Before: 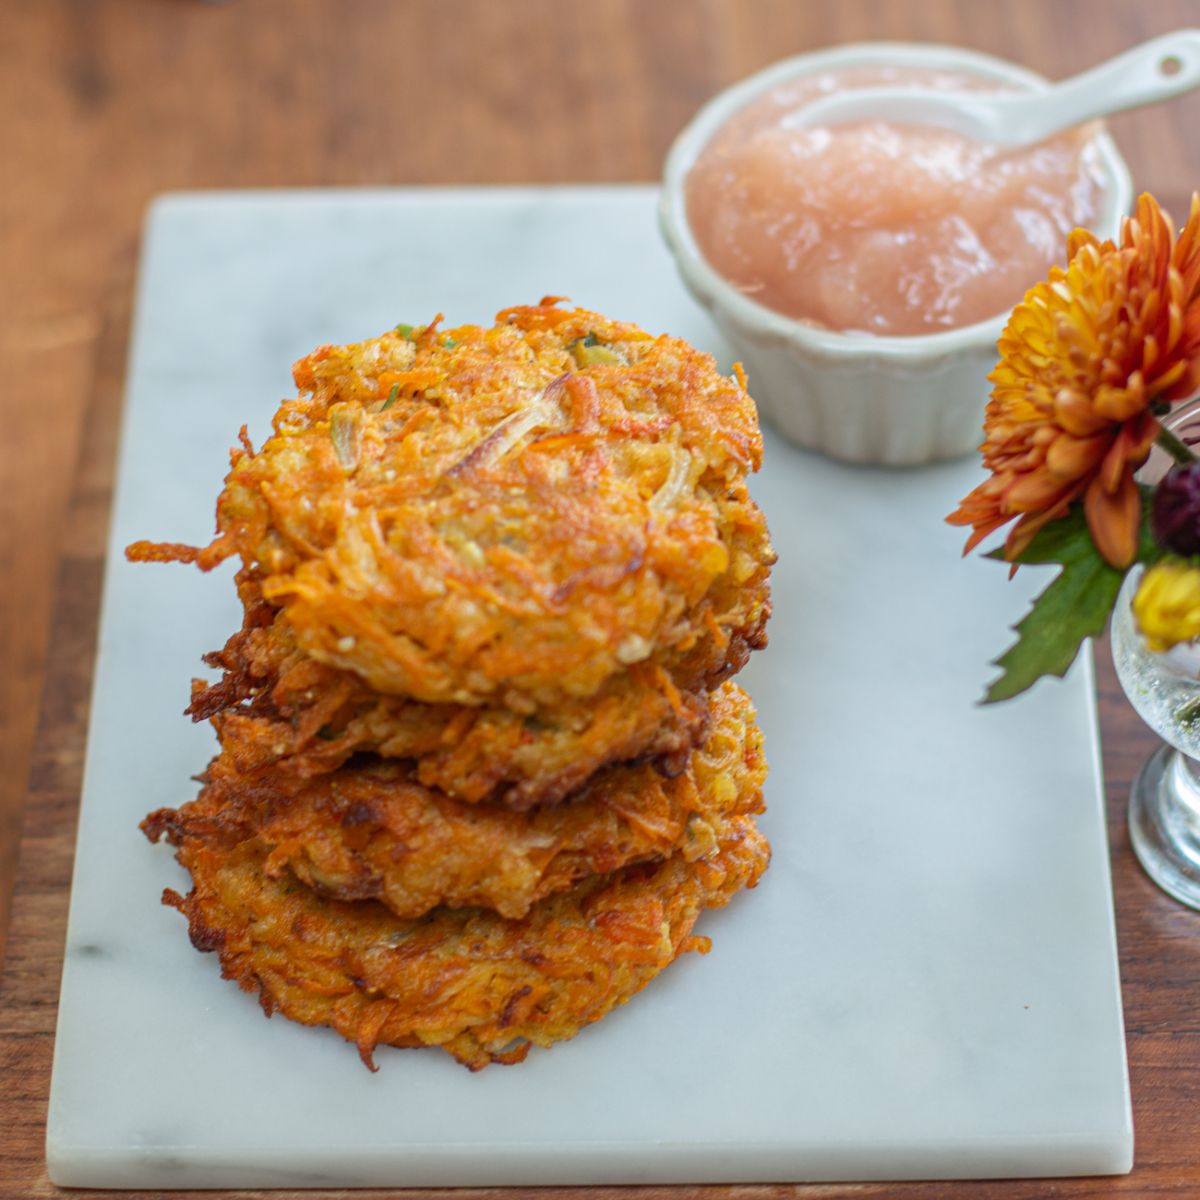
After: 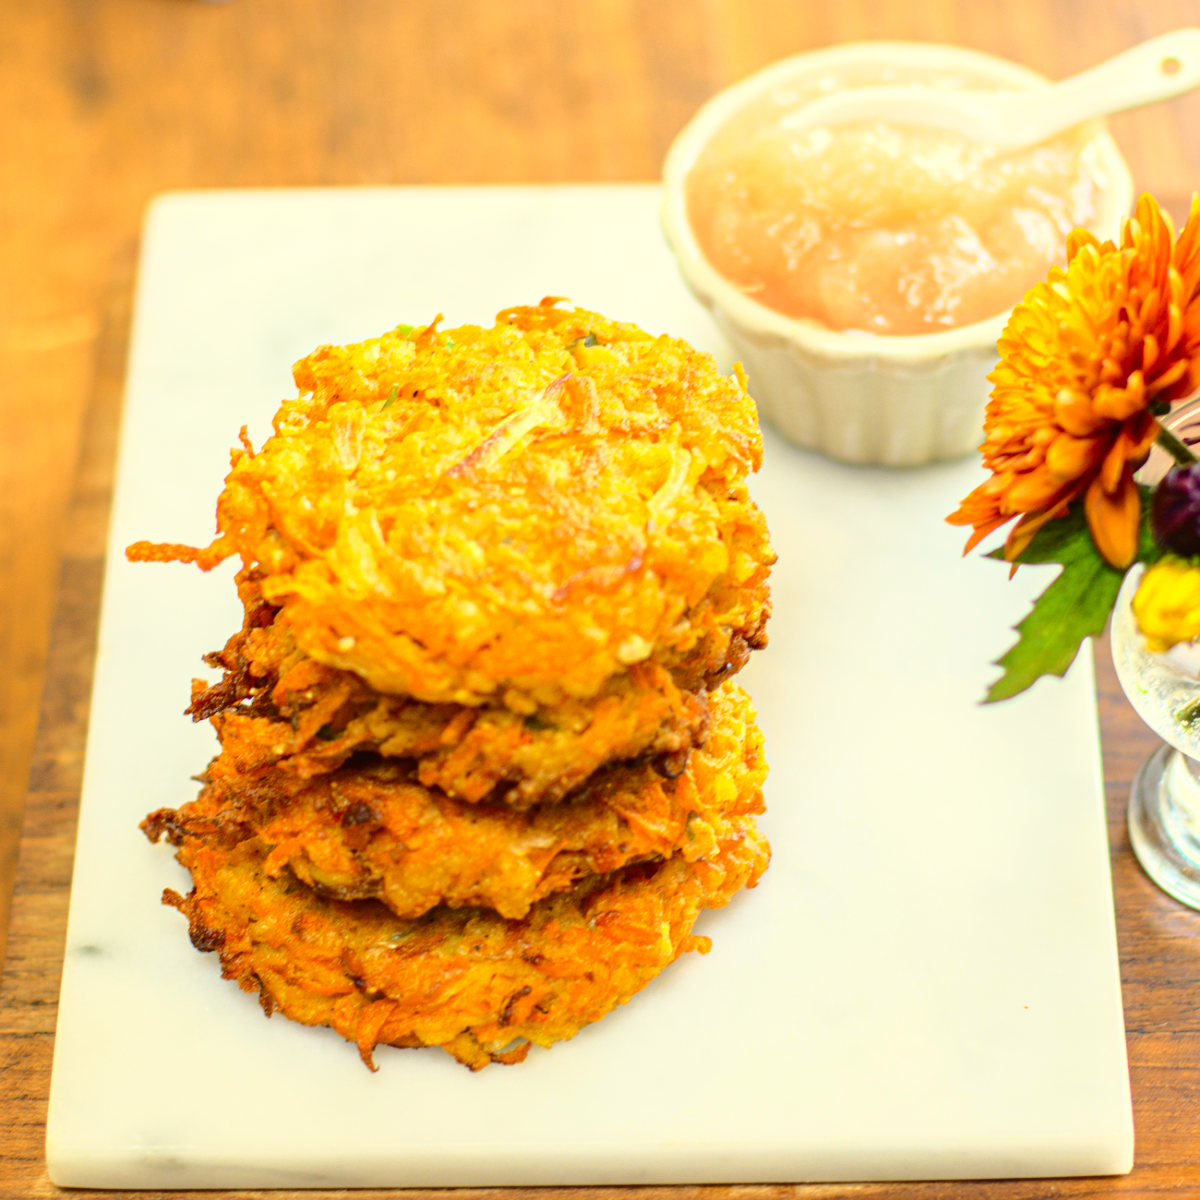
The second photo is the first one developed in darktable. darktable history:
tone curve: curves: ch0 [(0, 0.019) (0.078, 0.058) (0.223, 0.217) (0.424, 0.553) (0.631, 0.764) (0.816, 0.932) (1, 1)]; ch1 [(0, 0) (0.262, 0.227) (0.417, 0.386) (0.469, 0.467) (0.502, 0.503) (0.544, 0.548) (0.57, 0.579) (0.608, 0.62) (0.65, 0.68) (0.994, 0.987)]; ch2 [(0, 0) (0.262, 0.188) (0.5, 0.504) (0.553, 0.592) (0.599, 0.653) (1, 1)], color space Lab, independent channels
sharpen: radius 2.871, amount 0.872, threshold 47.066
color correction: highlights a* 2.46, highlights b* 23.36
exposure: black level correction 0, exposure 0.498 EV, compensate highlight preservation false
